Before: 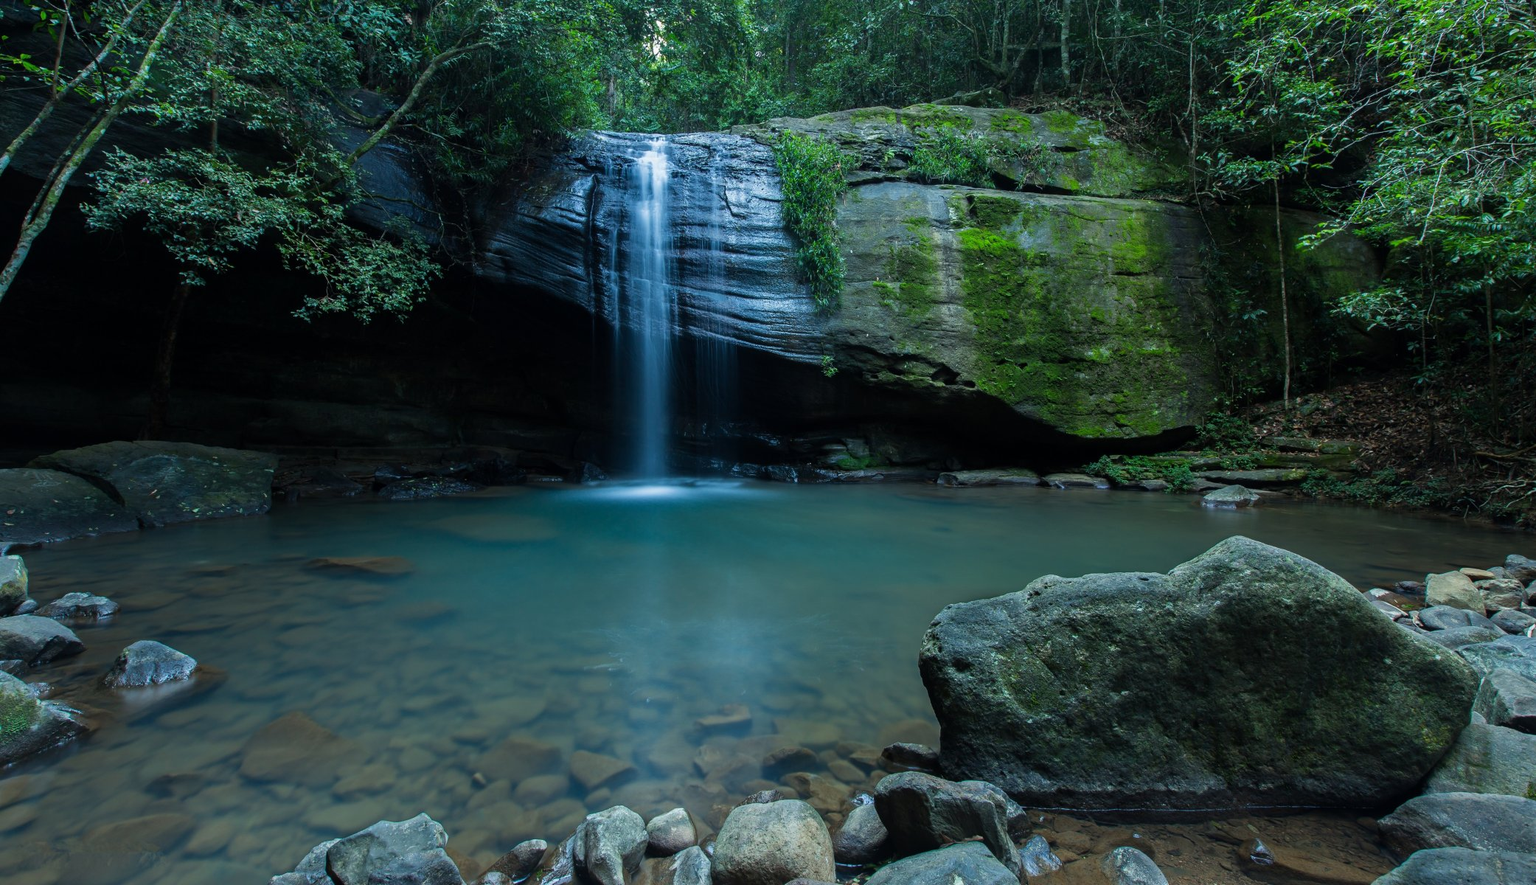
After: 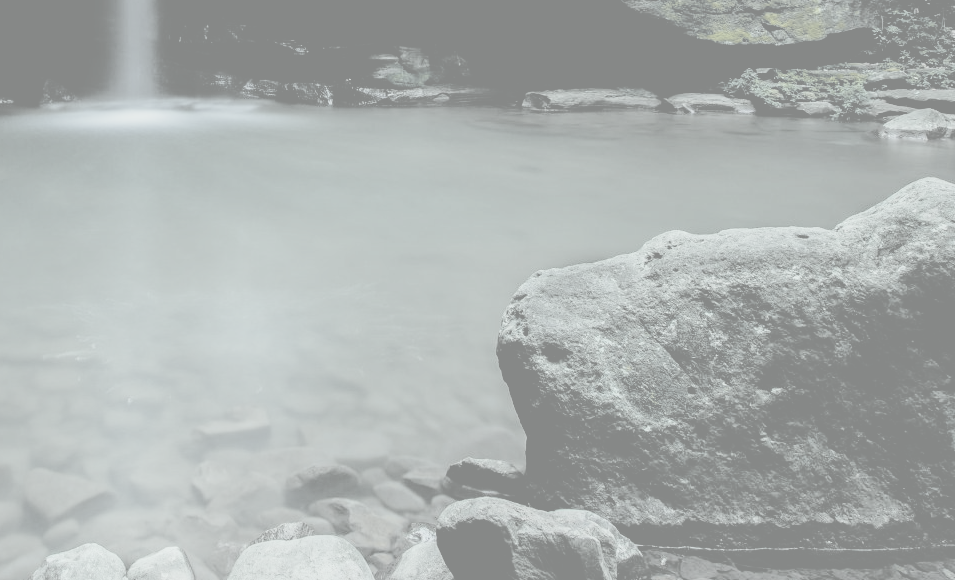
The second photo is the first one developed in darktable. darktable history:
filmic rgb: black relative exposure -4.88 EV, hardness 2.82
contrast brightness saturation: contrast -0.32, brightness 0.75, saturation -0.78
crop: left 35.976%, top 45.819%, right 18.162%, bottom 5.807%
tone curve: curves: ch0 [(0, 0.013) (0.129, 0.1) (0.327, 0.382) (0.489, 0.573) (0.66, 0.748) (0.858, 0.926) (1, 0.977)]; ch1 [(0, 0) (0.353, 0.344) (0.45, 0.46) (0.498, 0.495) (0.521, 0.506) (0.563, 0.559) (0.592, 0.585) (0.657, 0.655) (1, 1)]; ch2 [(0, 0) (0.333, 0.346) (0.375, 0.375) (0.427, 0.44) (0.5, 0.501) (0.505, 0.499) (0.528, 0.533) (0.579, 0.61) (0.612, 0.644) (0.66, 0.715) (1, 1)], color space Lab, independent channels, preserve colors none
